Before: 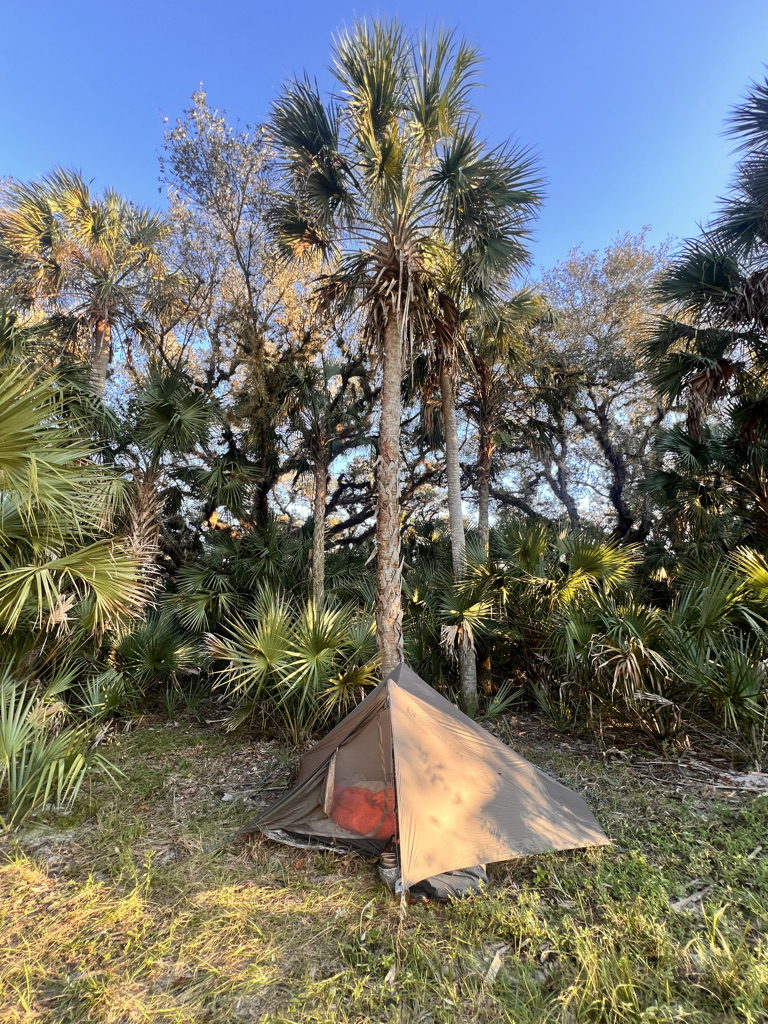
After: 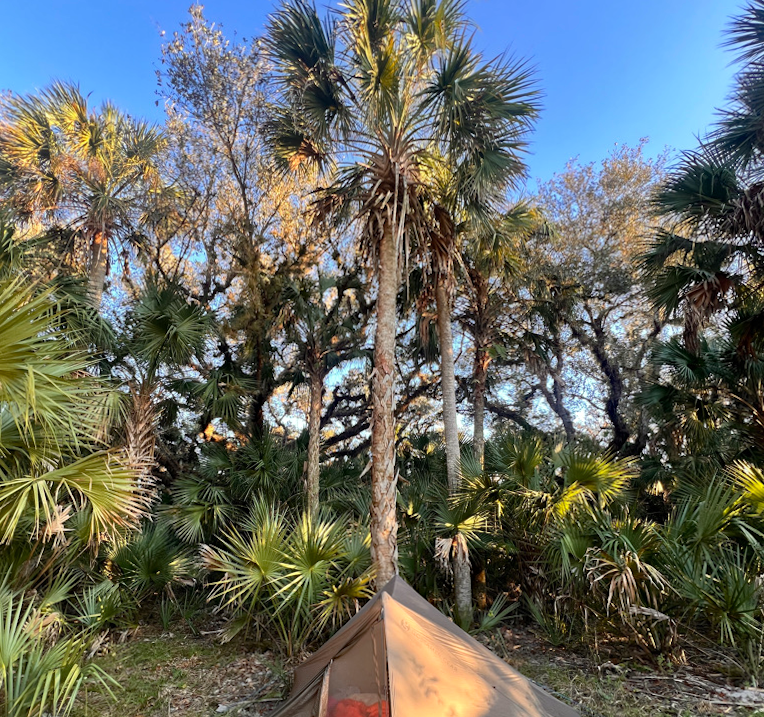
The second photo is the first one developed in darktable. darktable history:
crop and rotate: top 8.293%, bottom 20.996%
tone equalizer: on, module defaults
haze removal: compatibility mode true, adaptive false
rotate and perspective: rotation 0.192°, lens shift (horizontal) -0.015, crop left 0.005, crop right 0.996, crop top 0.006, crop bottom 0.99
